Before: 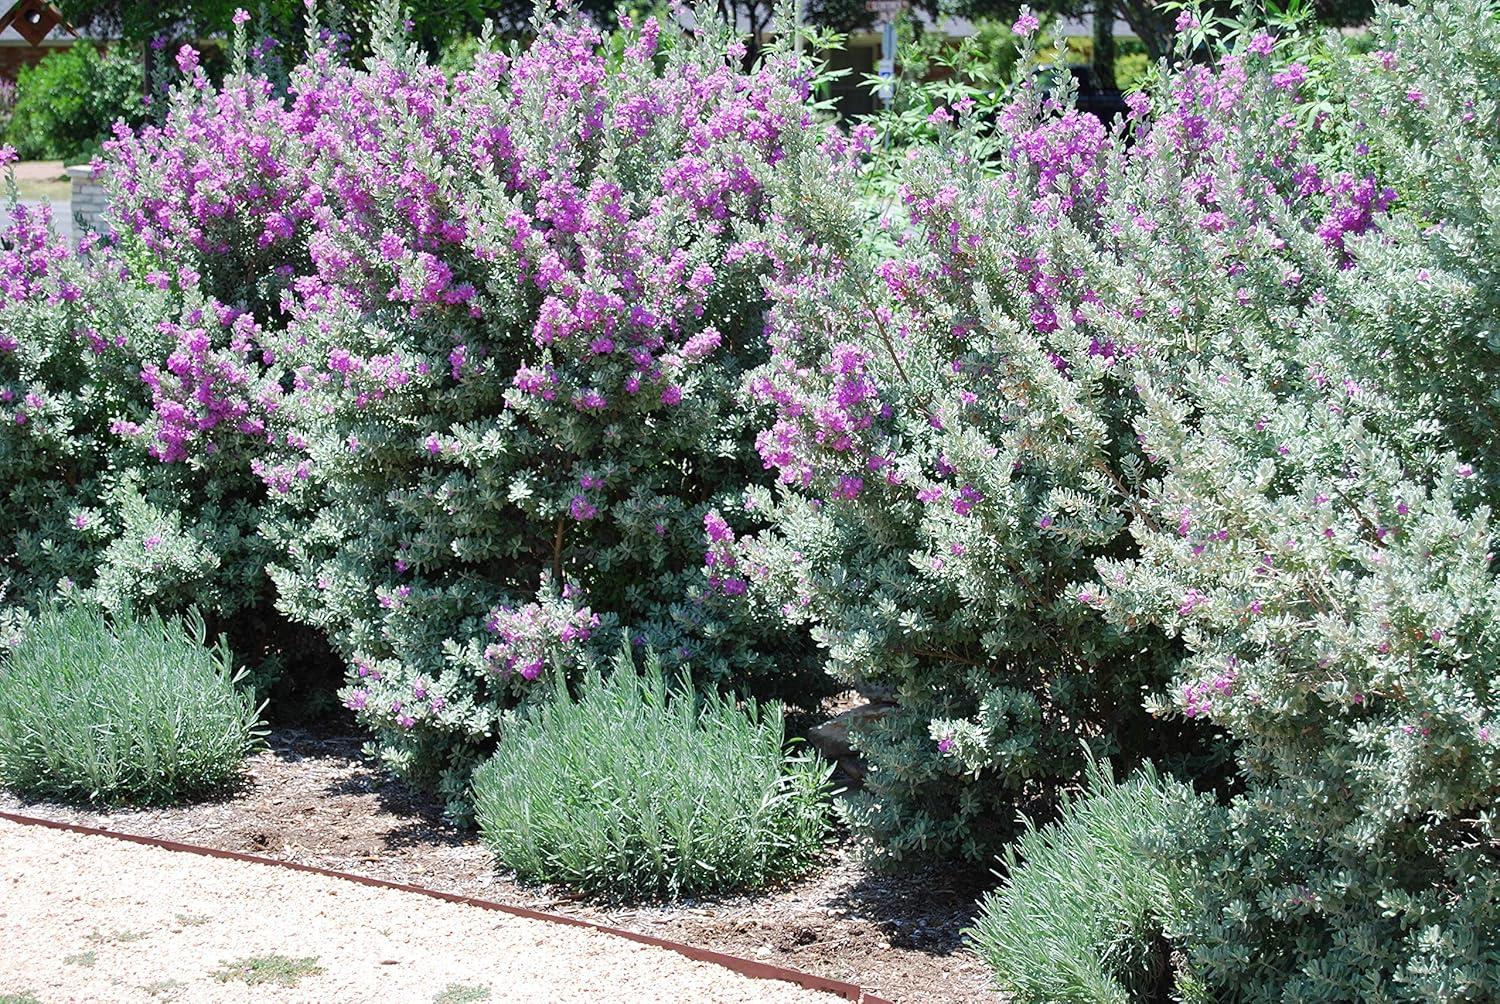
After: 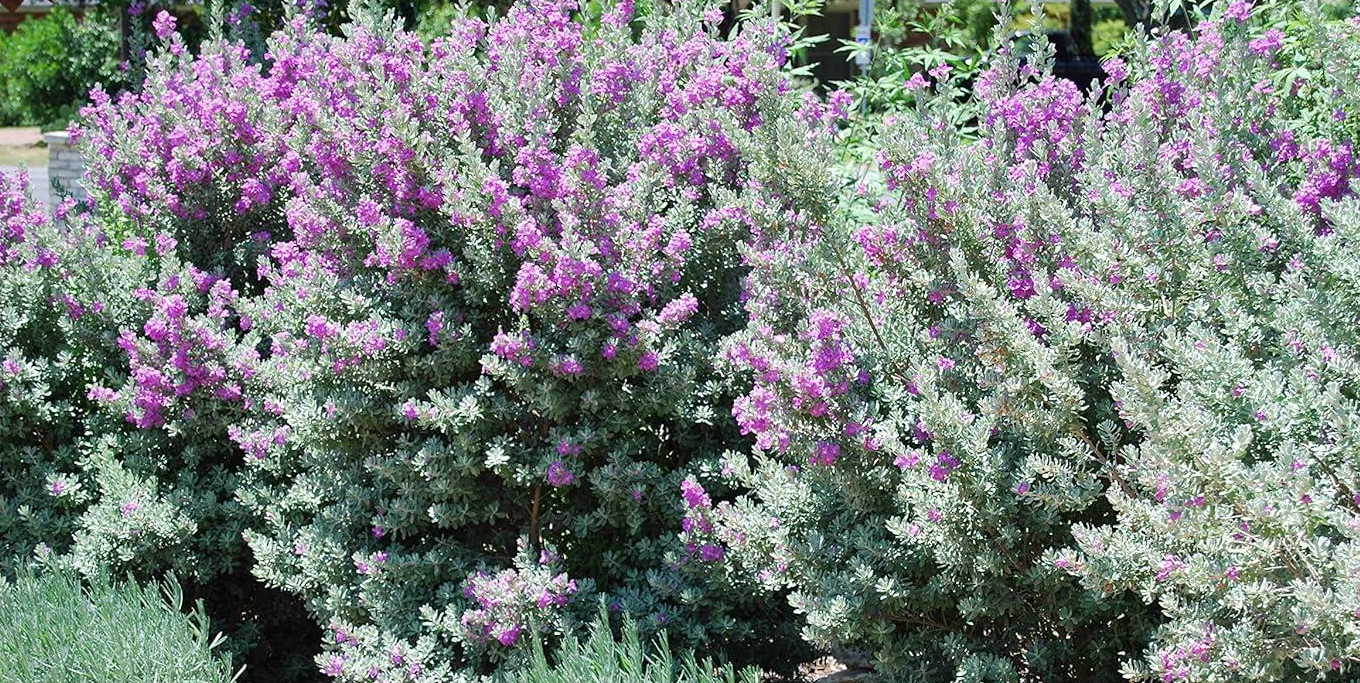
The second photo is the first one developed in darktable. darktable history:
crop: left 1.552%, top 3.458%, right 7.771%, bottom 28.48%
